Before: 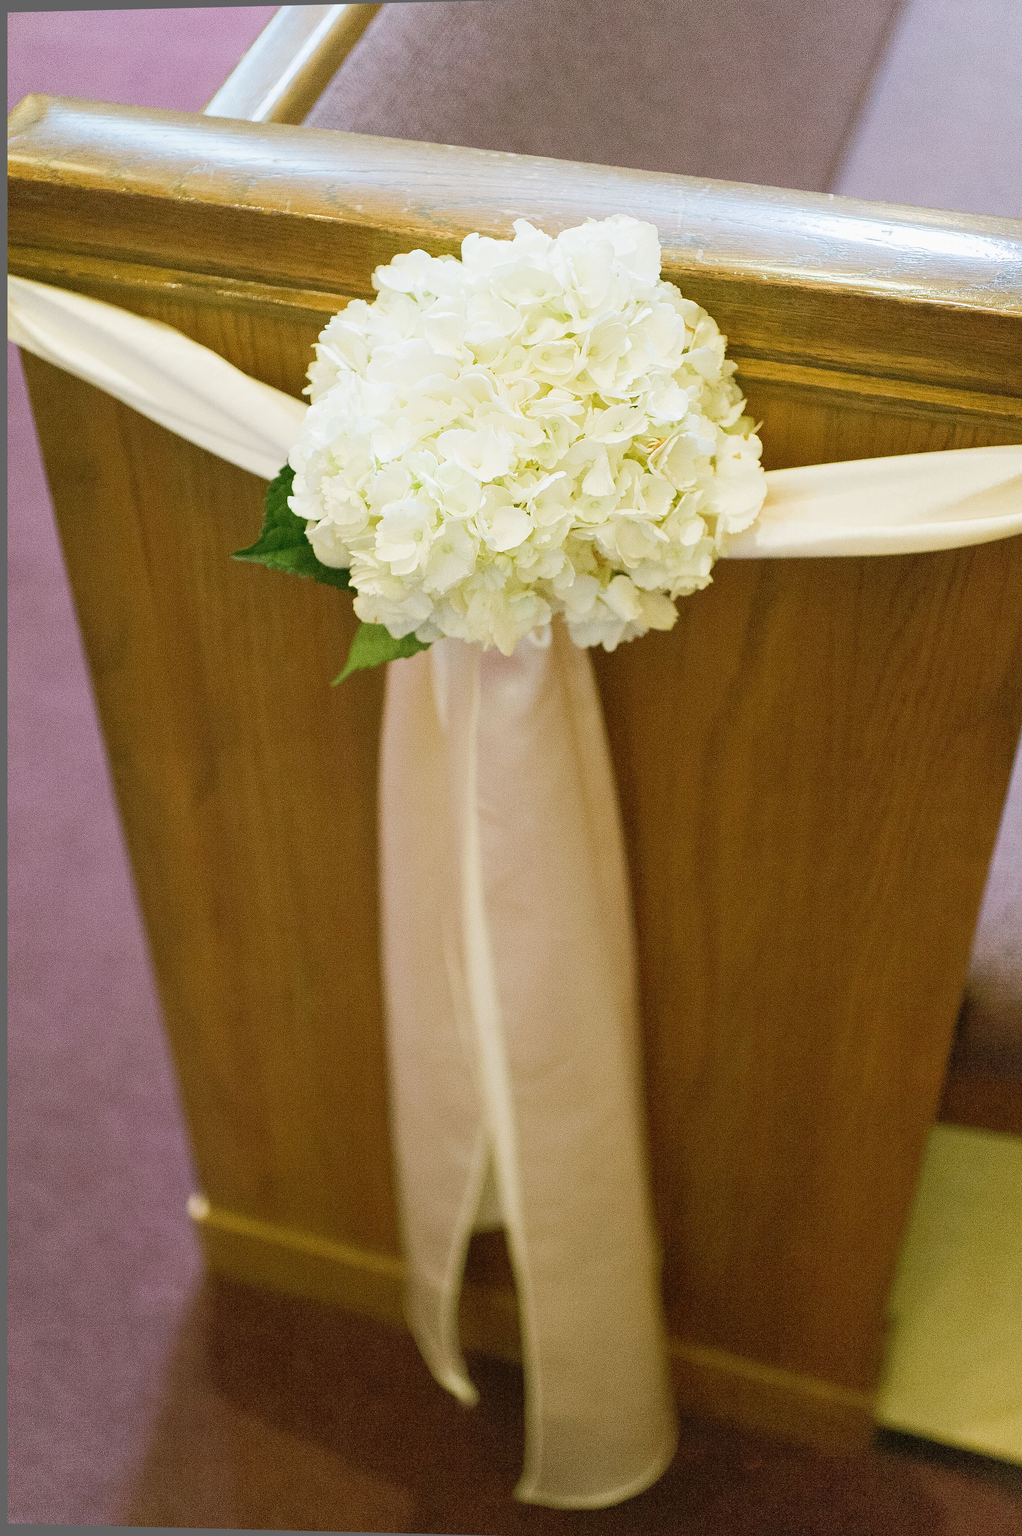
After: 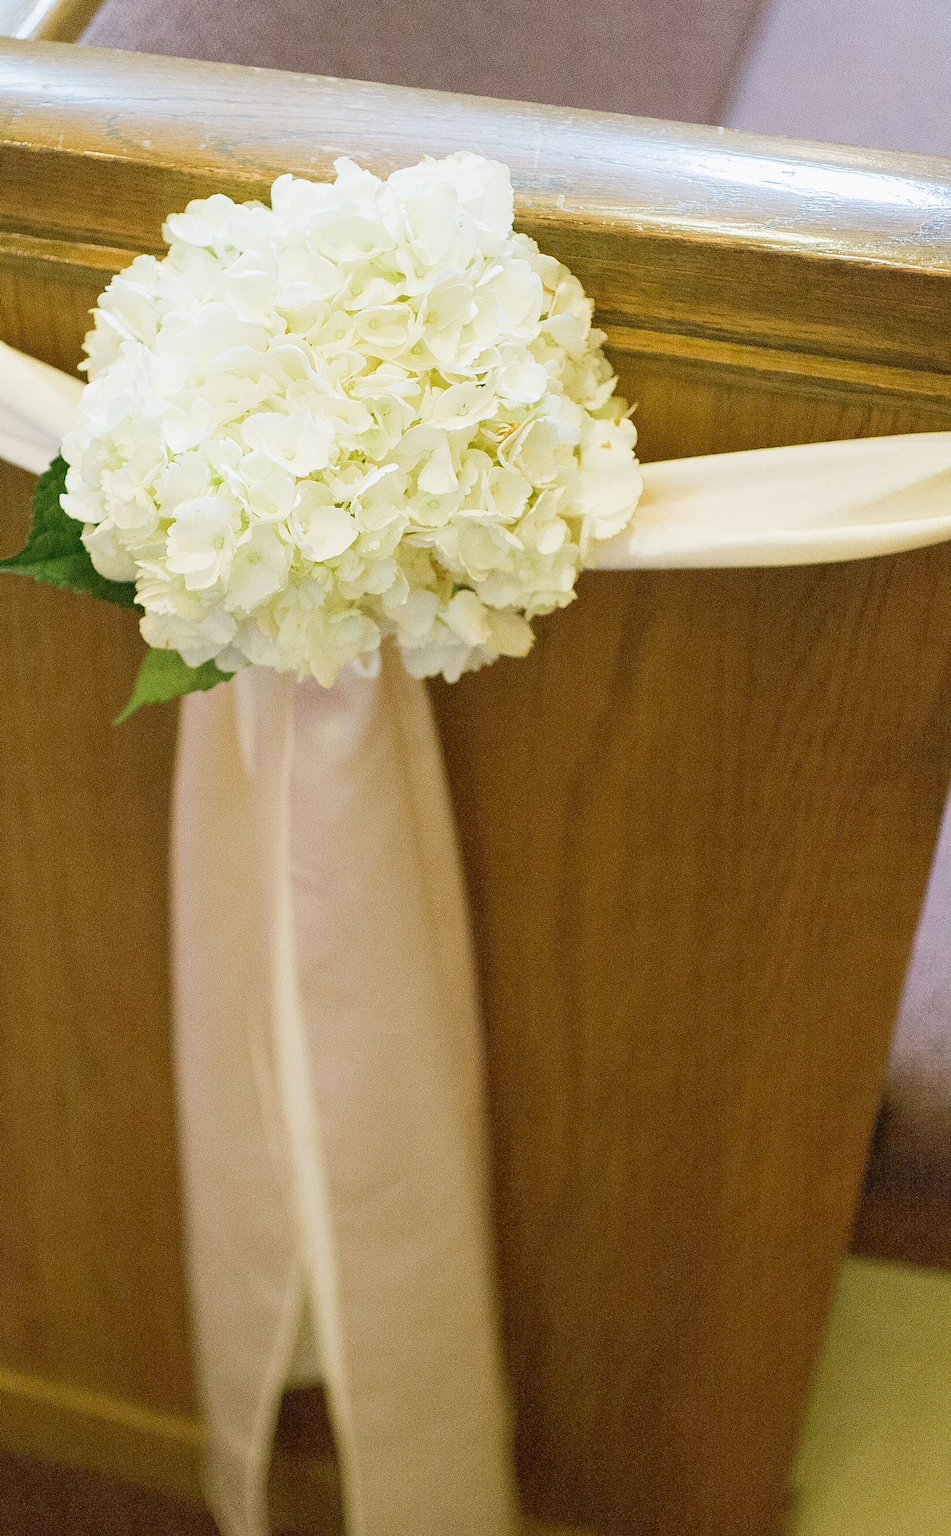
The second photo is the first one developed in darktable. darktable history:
crop: left 23.363%, top 5.871%, bottom 11.844%
